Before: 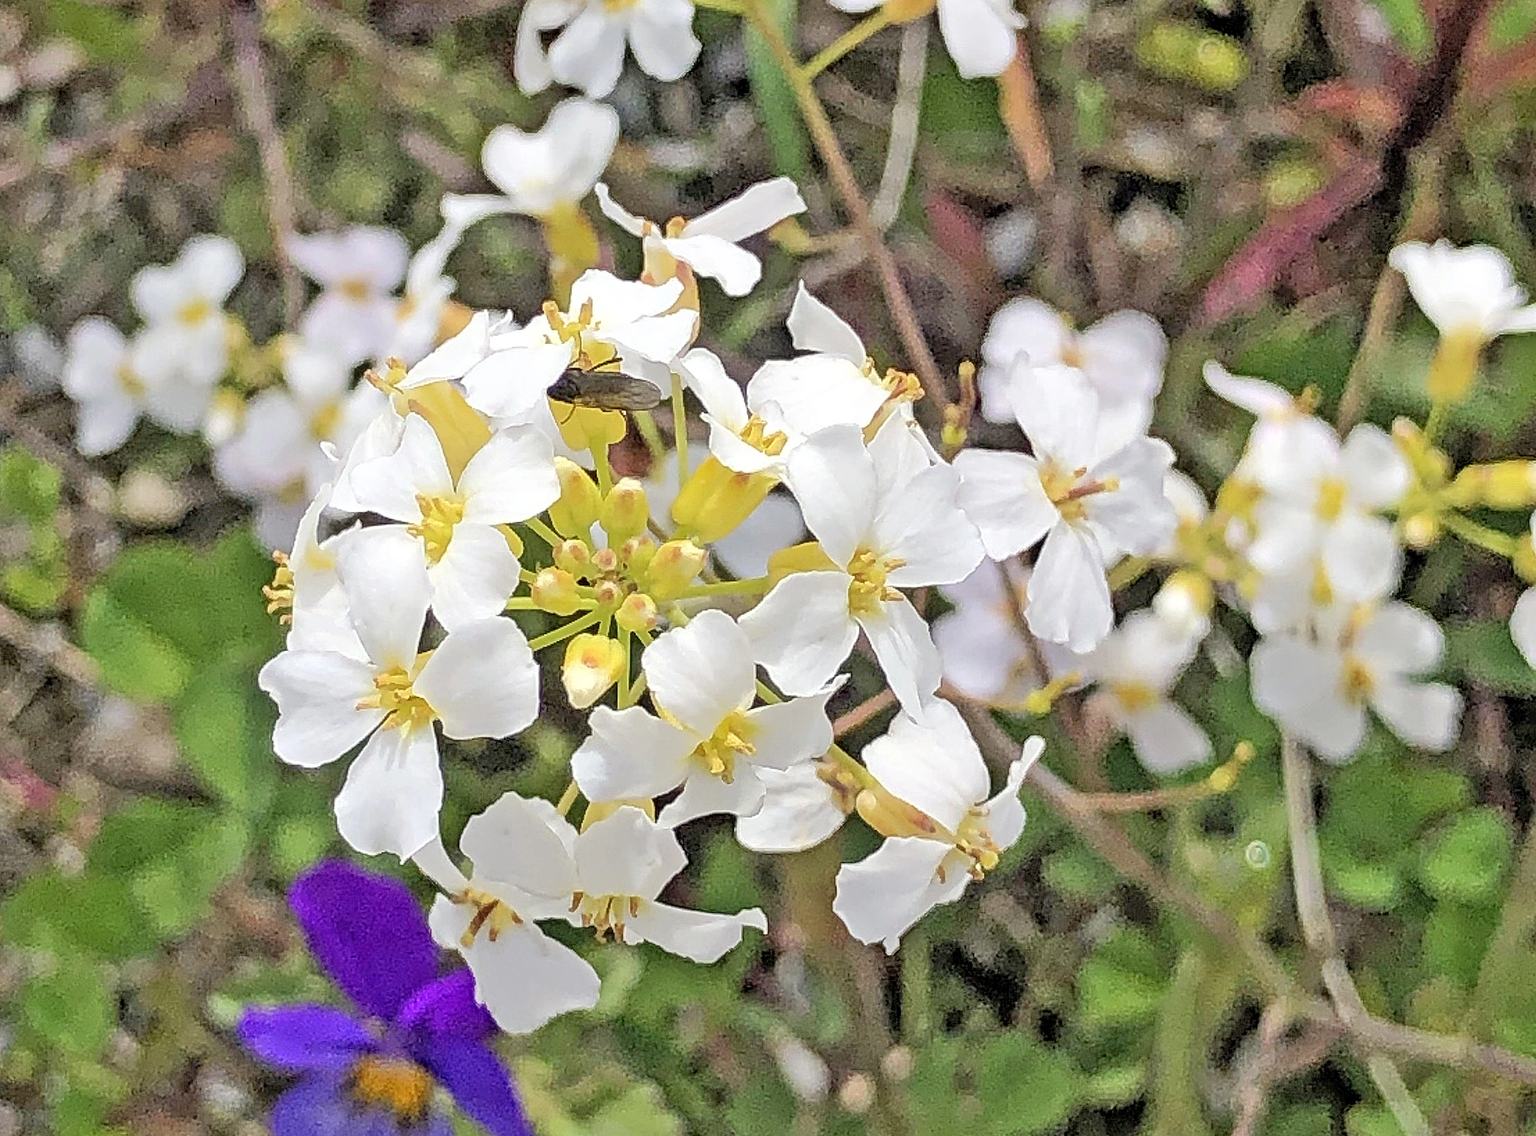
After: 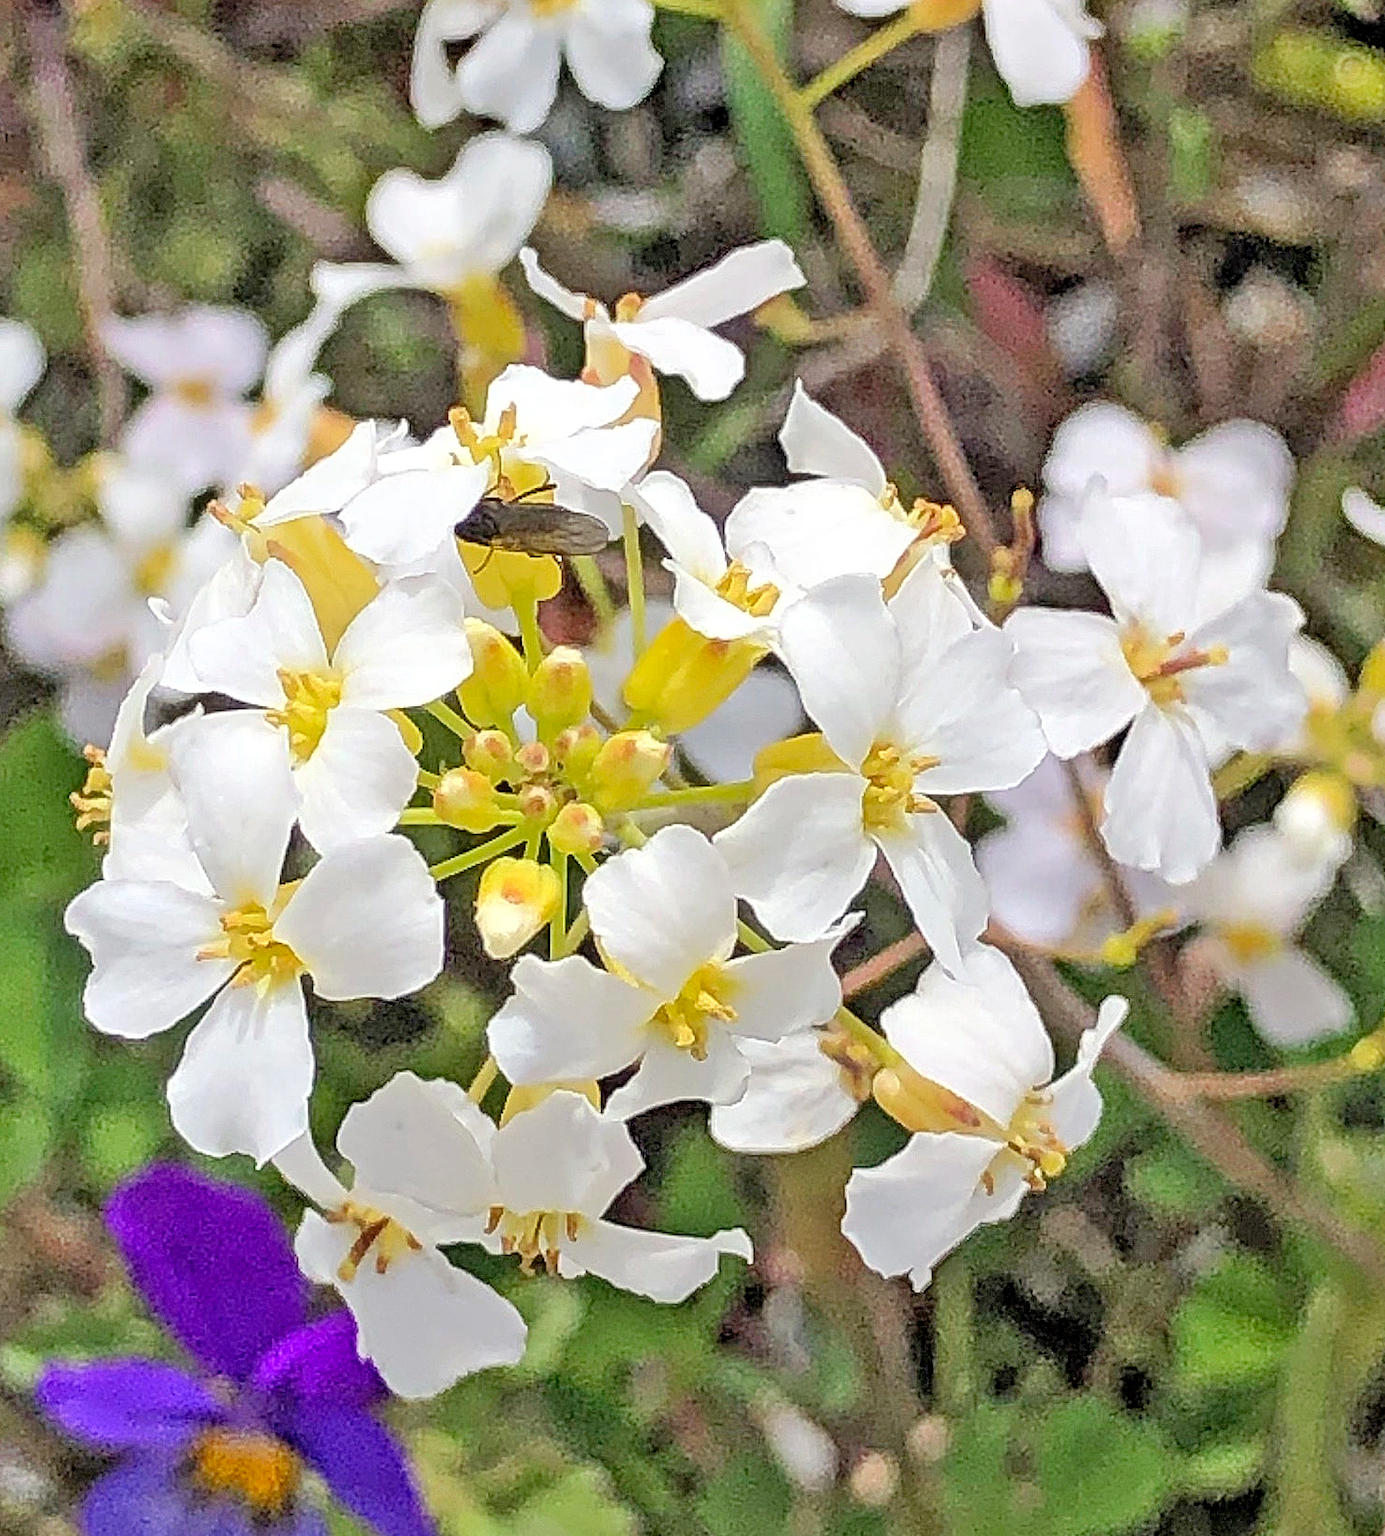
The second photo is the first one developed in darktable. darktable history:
crop and rotate: left 13.766%, right 19.498%
